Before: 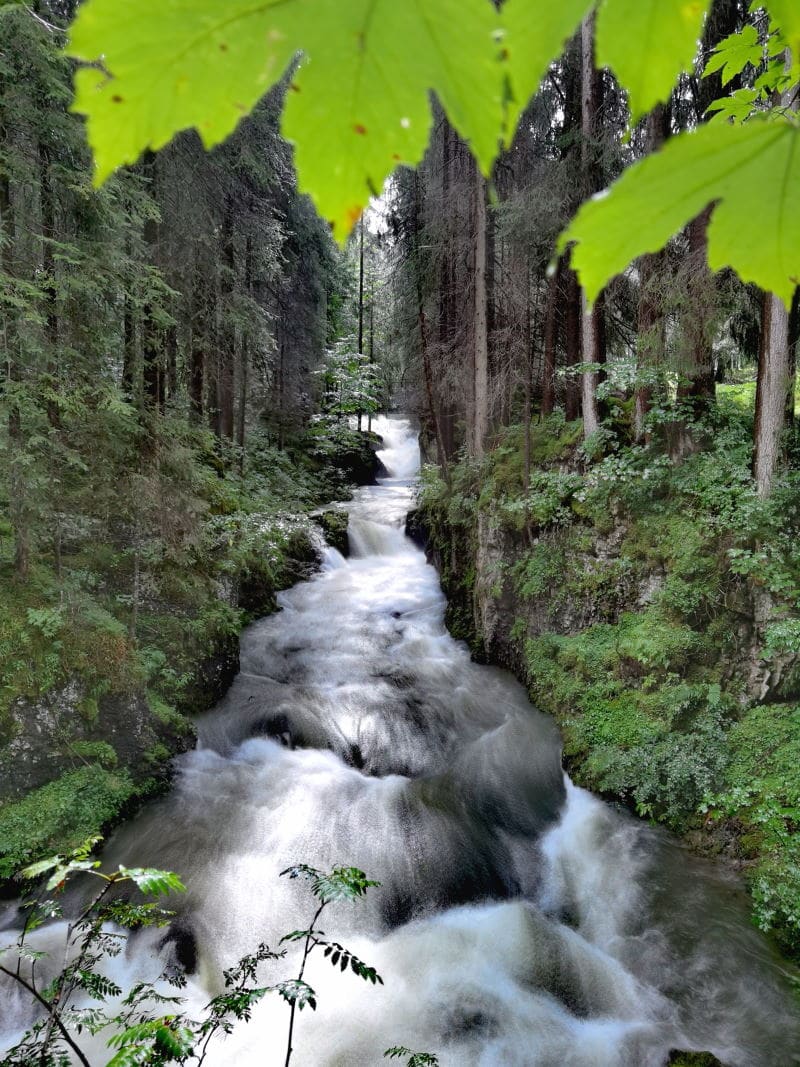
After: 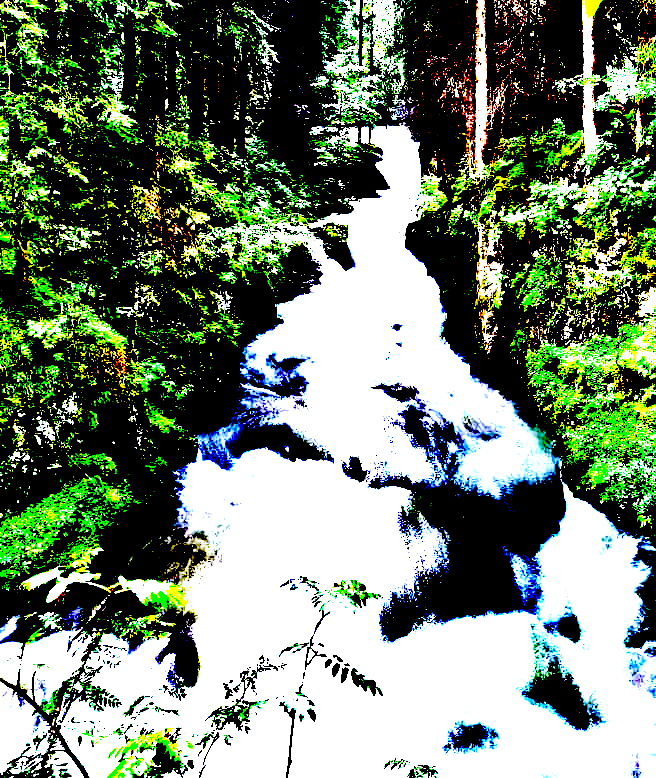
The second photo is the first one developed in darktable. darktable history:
color calibration: illuminant as shot in camera, x 0.37, y 0.382, temperature 4319.9 K
crop: top 27.006%, right 17.973%
exposure: black level correction 0.098, exposure 2.939 EV, compensate exposure bias true, compensate highlight preservation false
